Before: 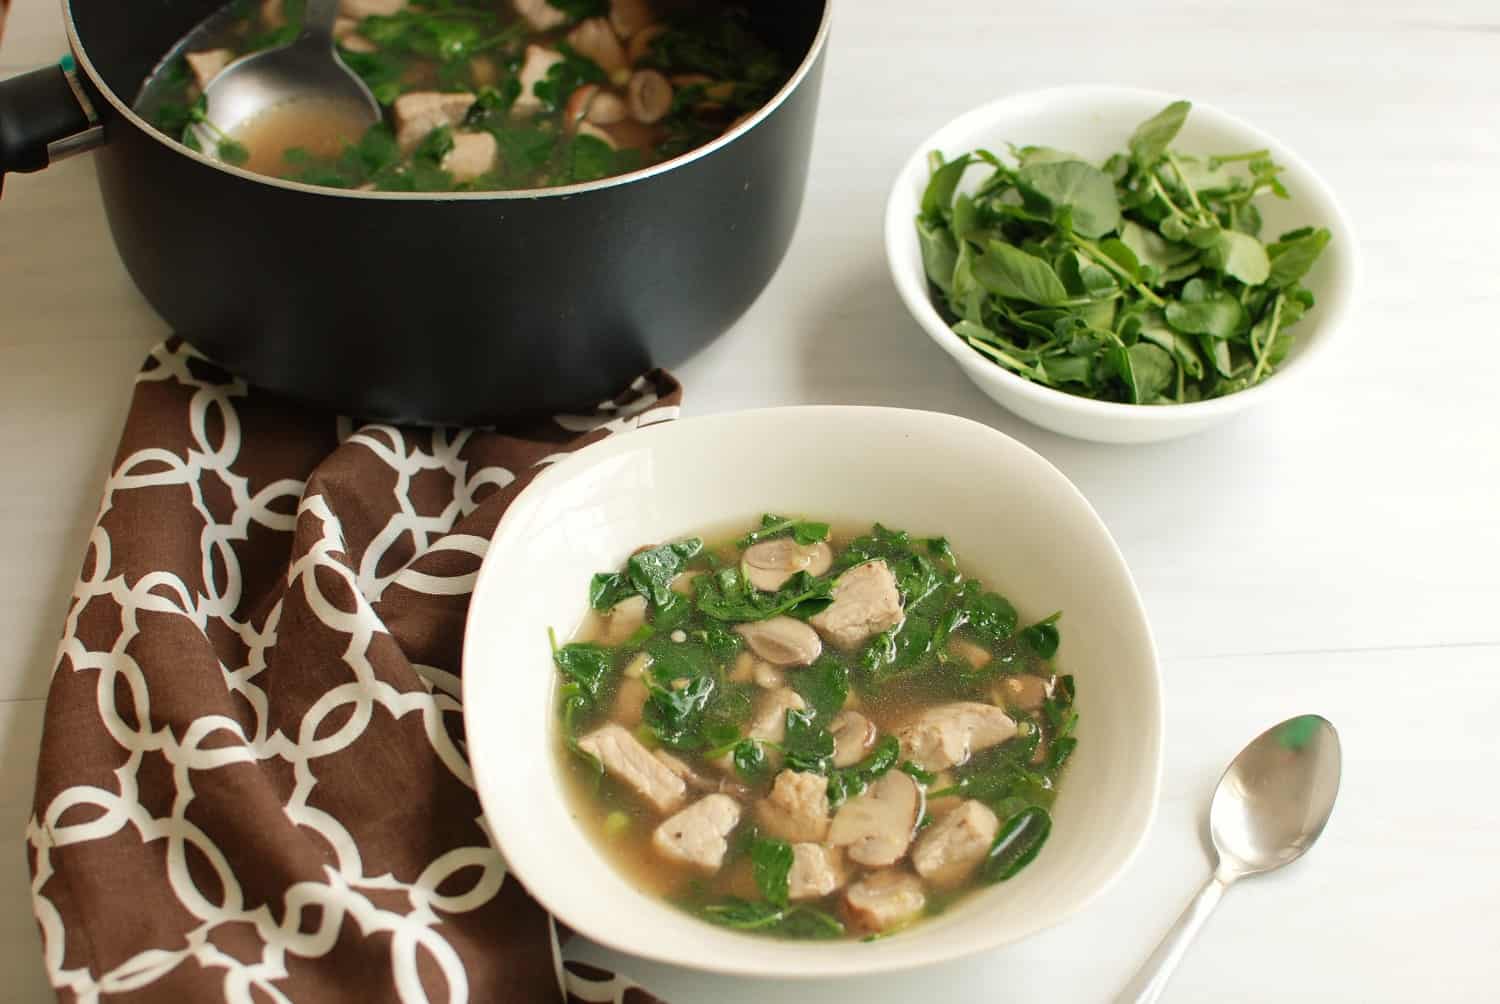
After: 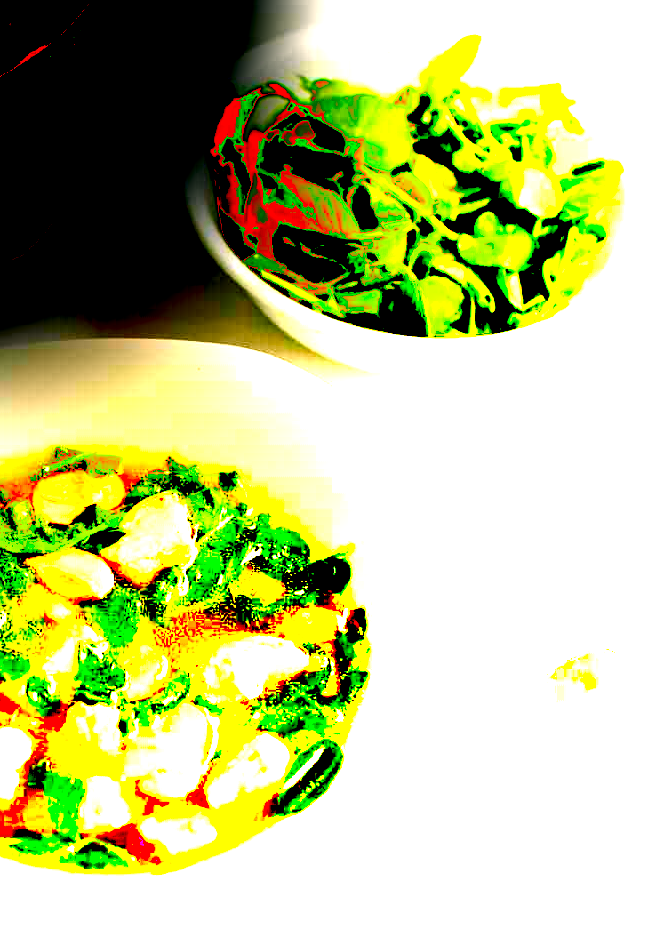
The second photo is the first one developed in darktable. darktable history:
exposure: black level correction 0.099, exposure 3.053 EV, compensate exposure bias true, compensate highlight preservation false
local contrast: on, module defaults
color correction: highlights a* 5.47, highlights b* 5.31, shadows a* -4.64, shadows b* -5.25
crop: left 47.263%, top 6.686%, right 7.904%
